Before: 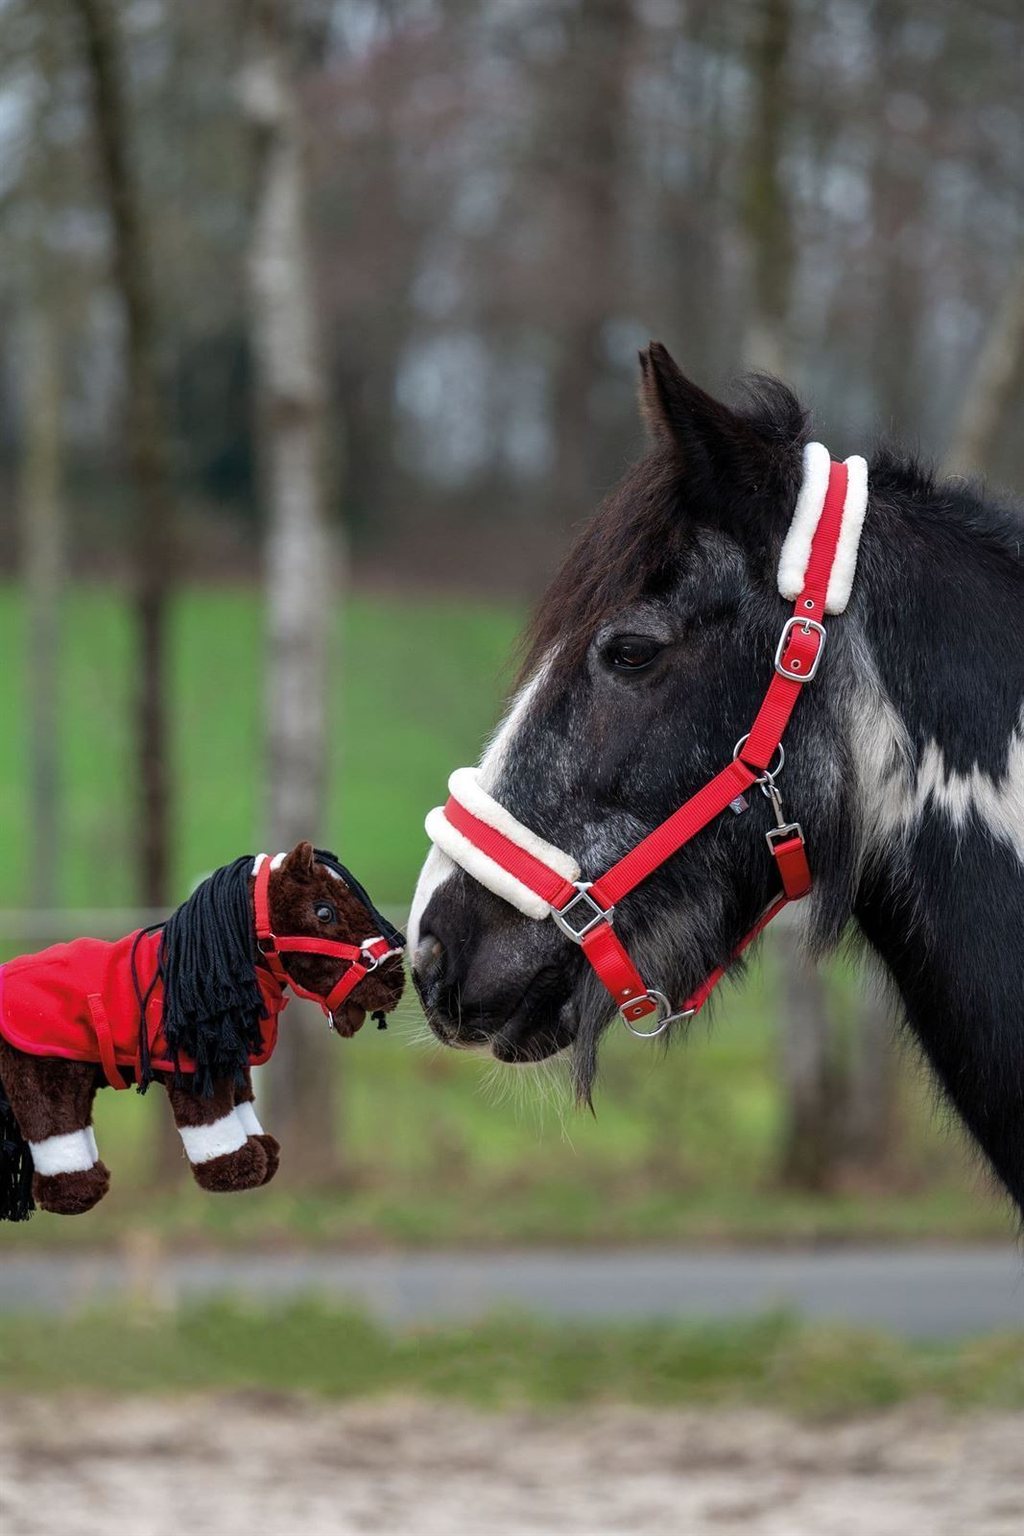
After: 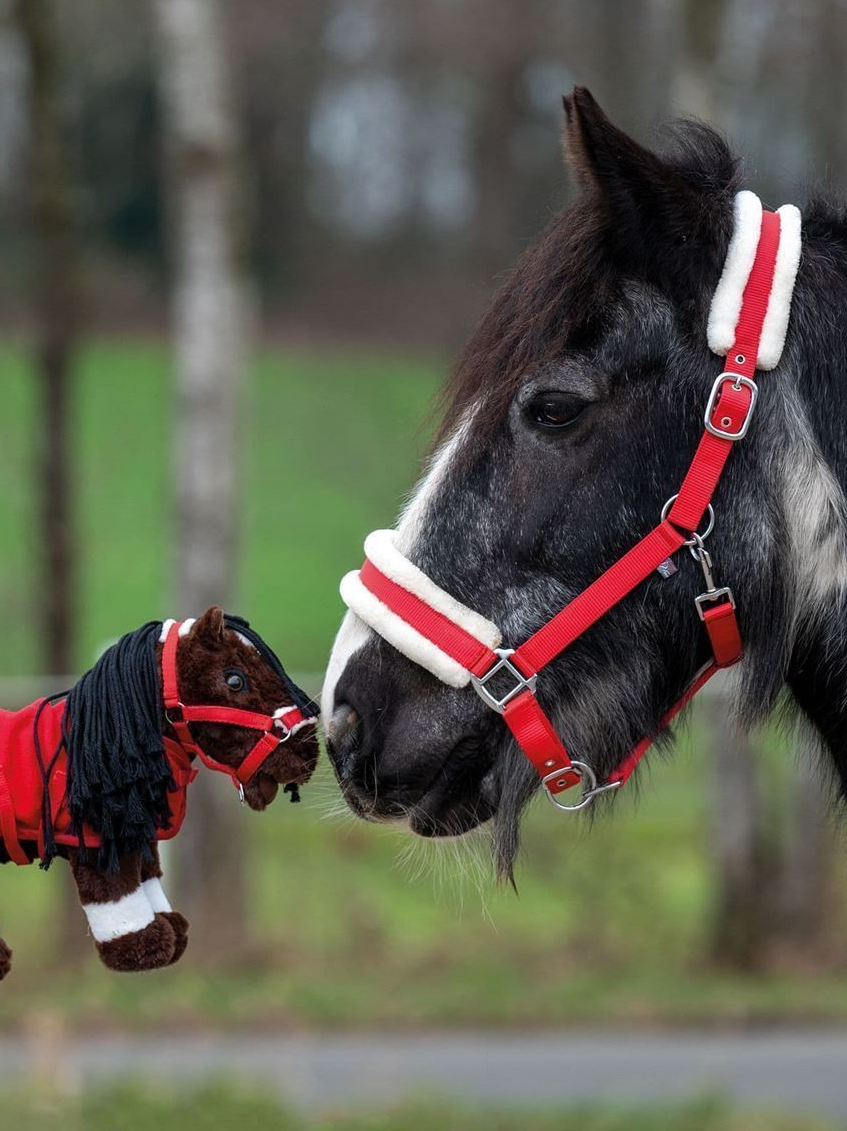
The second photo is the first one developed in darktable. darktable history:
exposure: compensate highlight preservation false
crop: left 9.712%, top 16.928%, right 10.845%, bottom 12.332%
